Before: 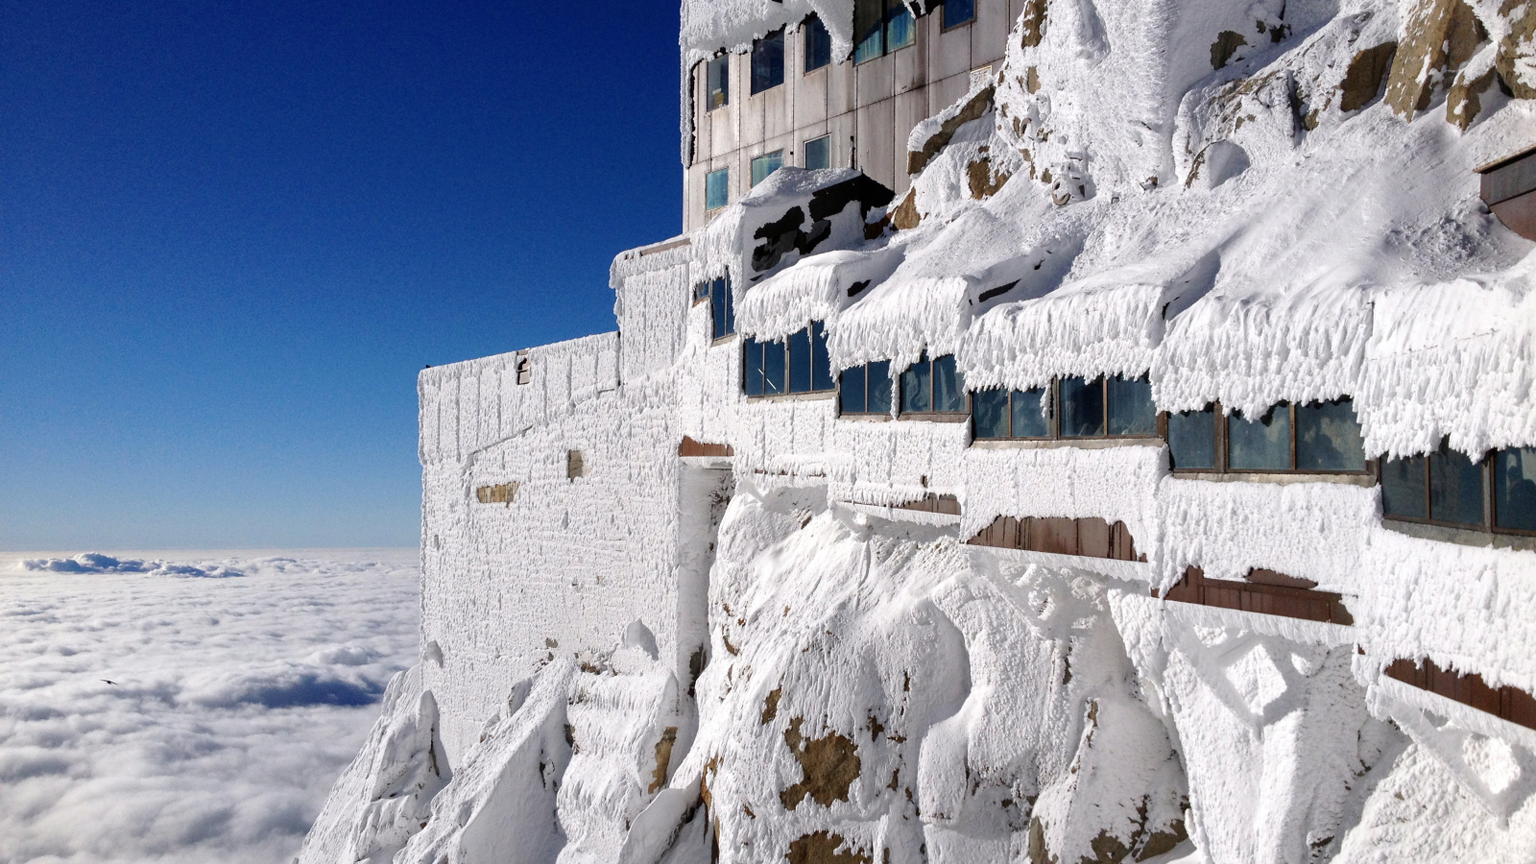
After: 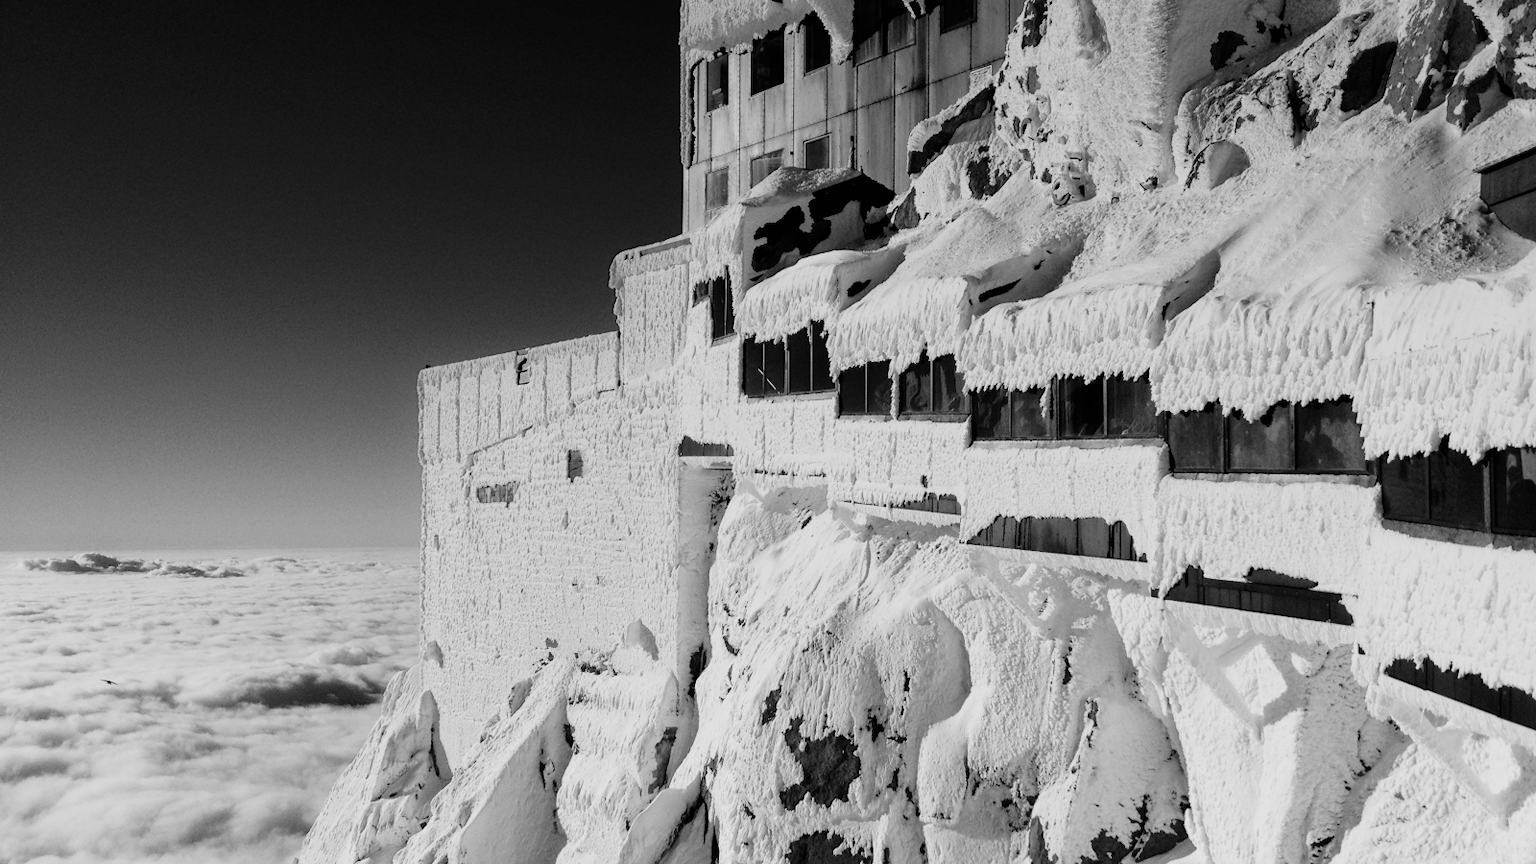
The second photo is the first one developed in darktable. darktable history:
graduated density: hue 238.83°, saturation 50%
monochrome: a 0, b 0, size 0.5, highlights 0.57
sigmoid: contrast 1.8, skew -0.2, preserve hue 0%, red attenuation 0.1, red rotation 0.035, green attenuation 0.1, green rotation -0.017, blue attenuation 0.15, blue rotation -0.052, base primaries Rec2020
